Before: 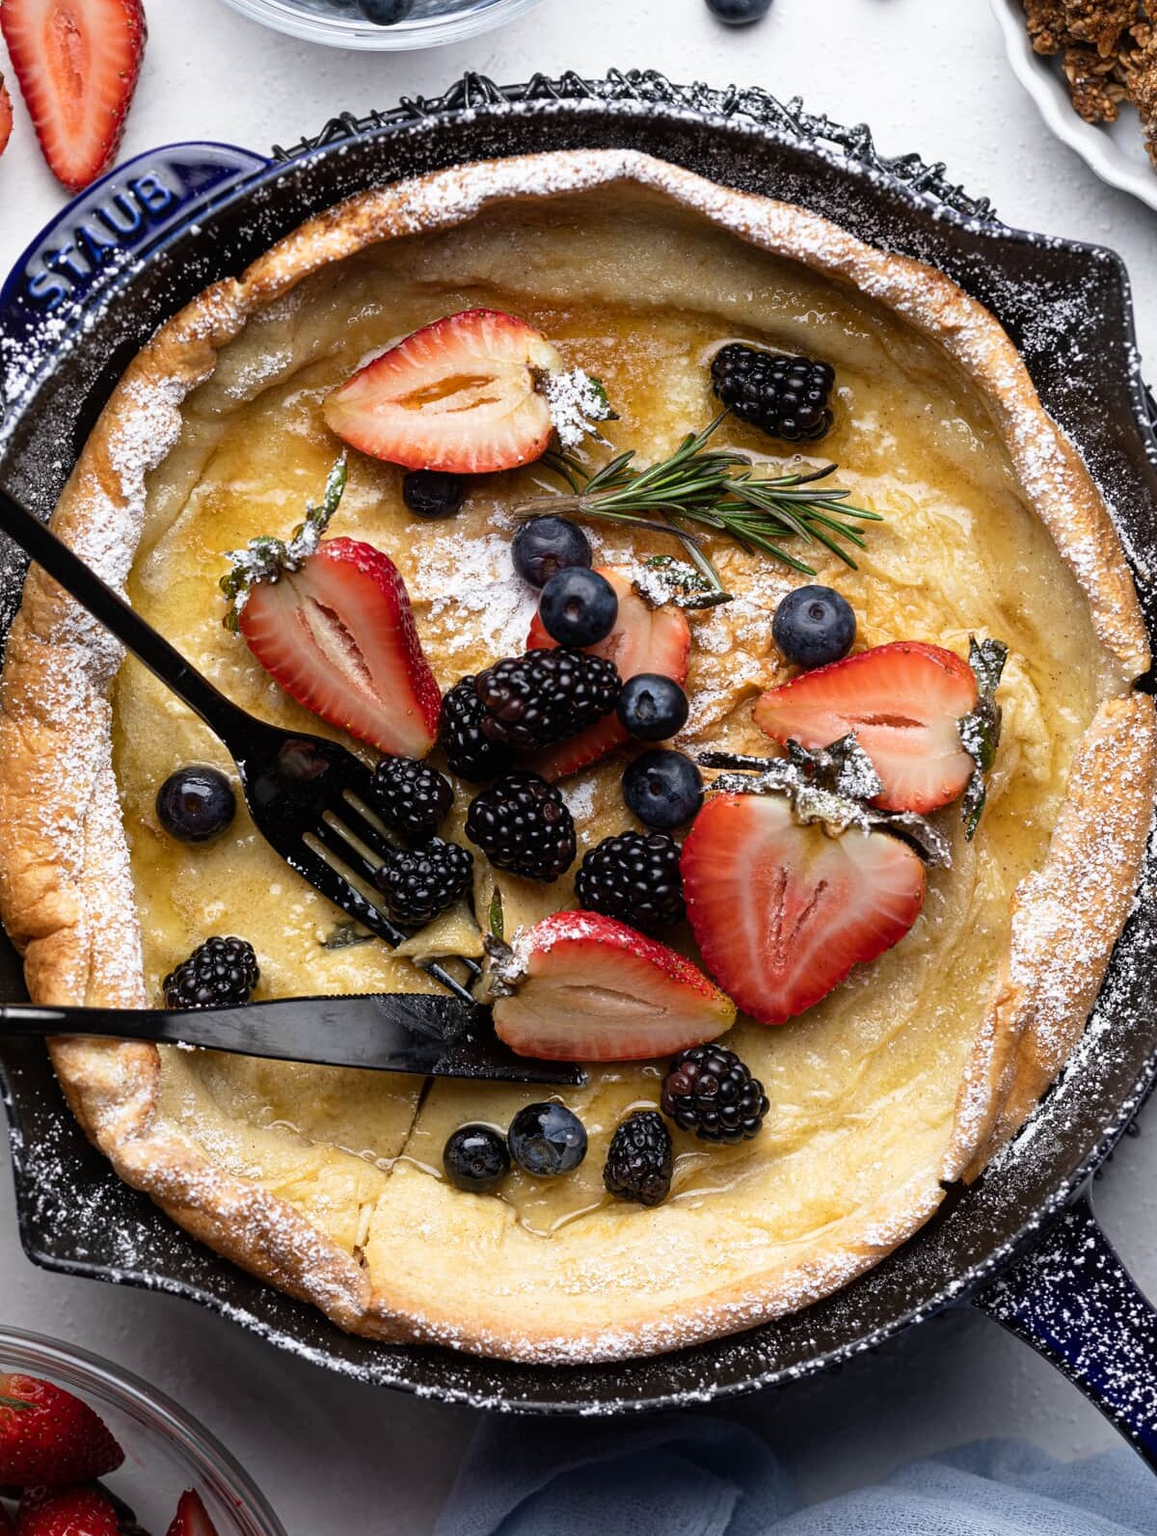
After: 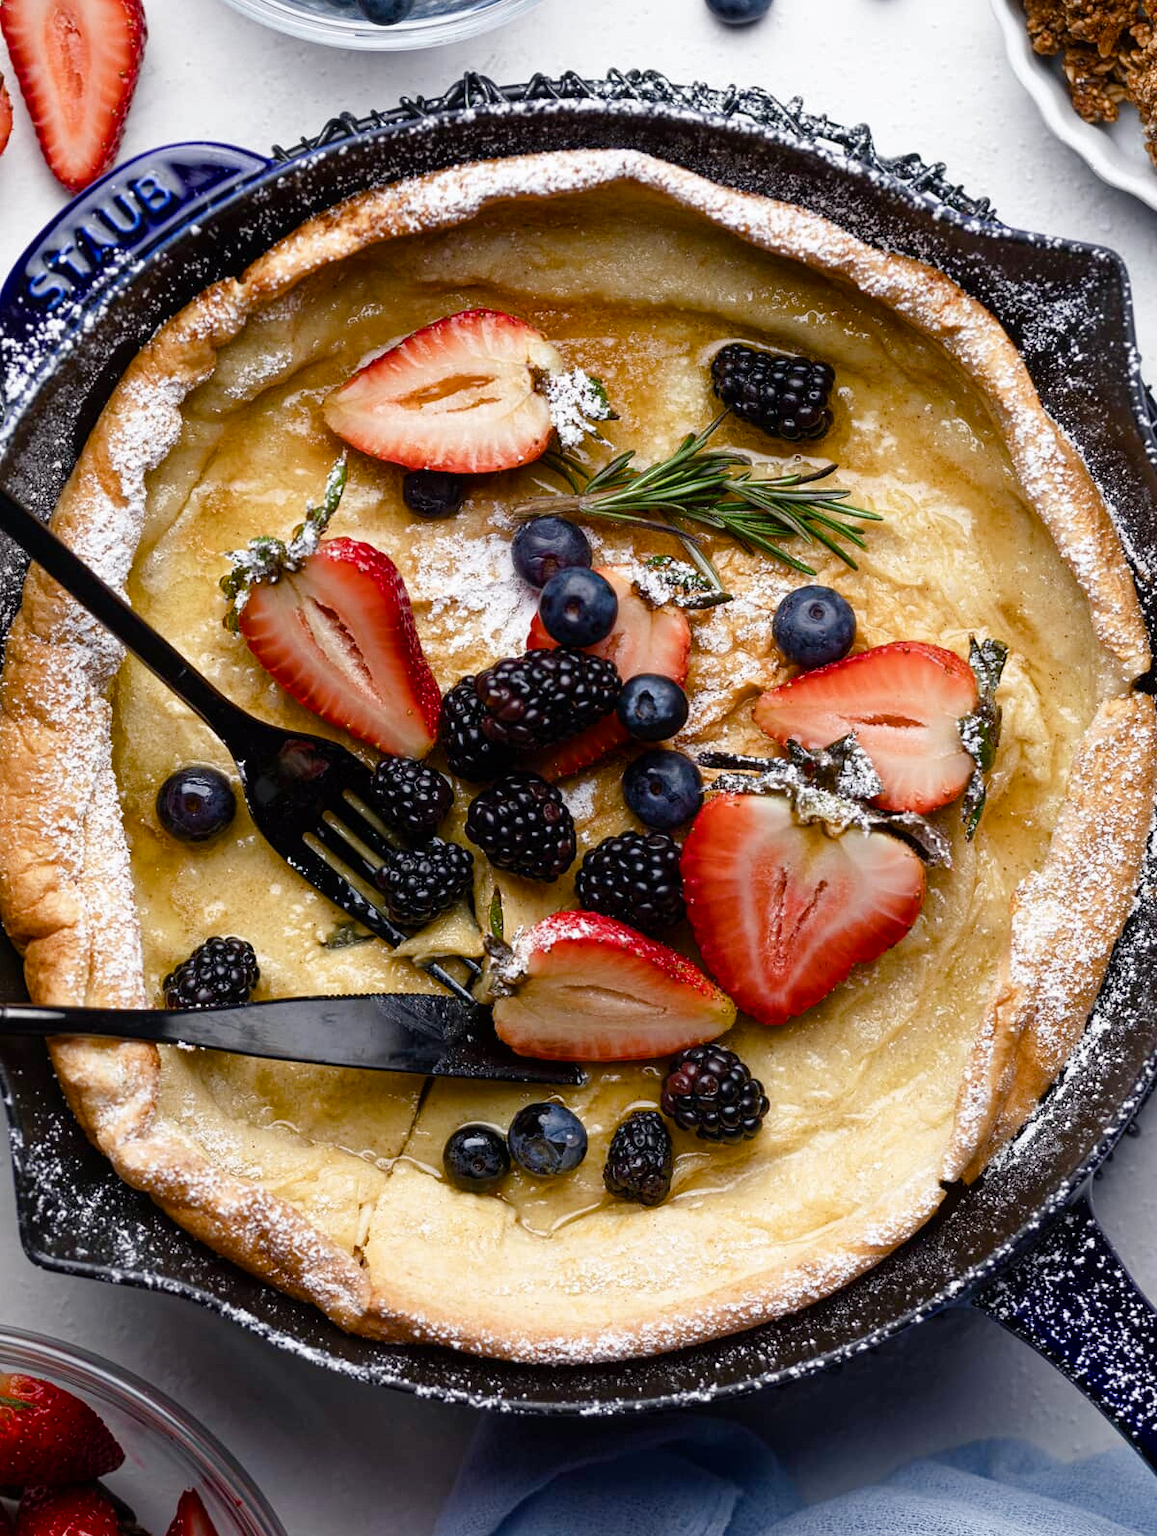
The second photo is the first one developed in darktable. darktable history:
color balance rgb: shadows lift › chroma 2.014%, shadows lift › hue 249.48°, perceptual saturation grading › global saturation 20%, perceptual saturation grading › highlights -50.569%, perceptual saturation grading › shadows 30.698%, global vibrance 23.722%
